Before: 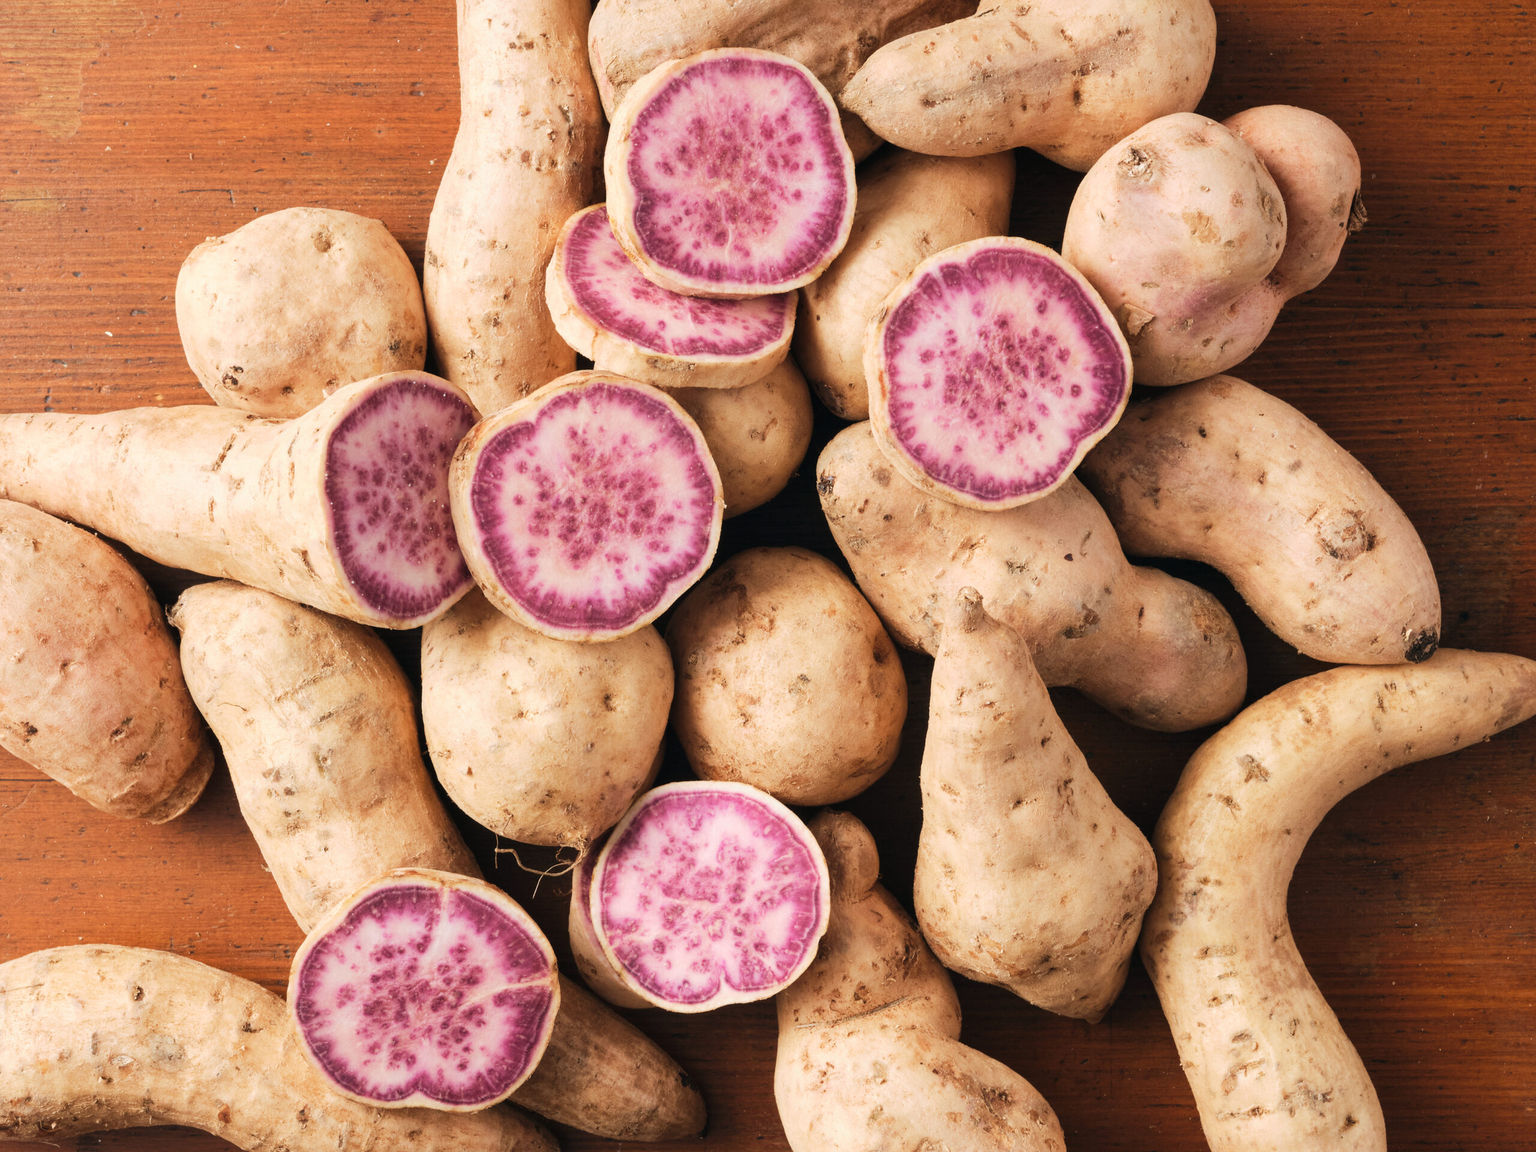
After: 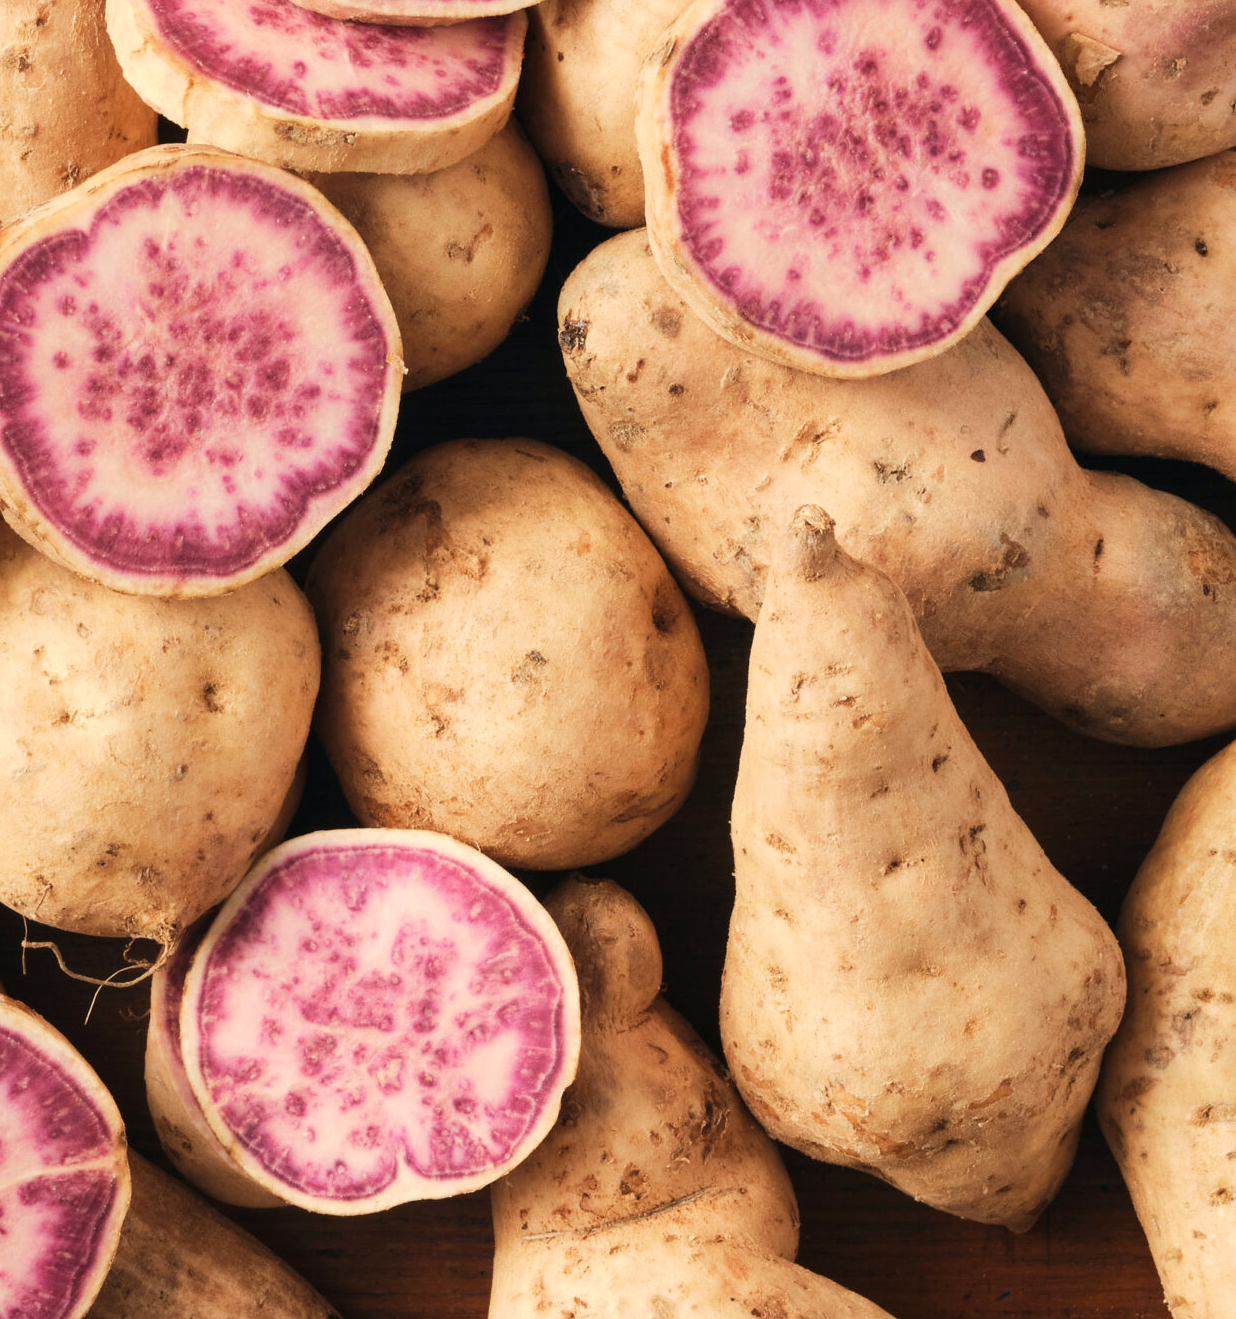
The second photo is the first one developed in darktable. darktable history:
crop: left 31.379%, top 24.658%, right 20.326%, bottom 6.628%
white balance: red 1.029, blue 0.92
